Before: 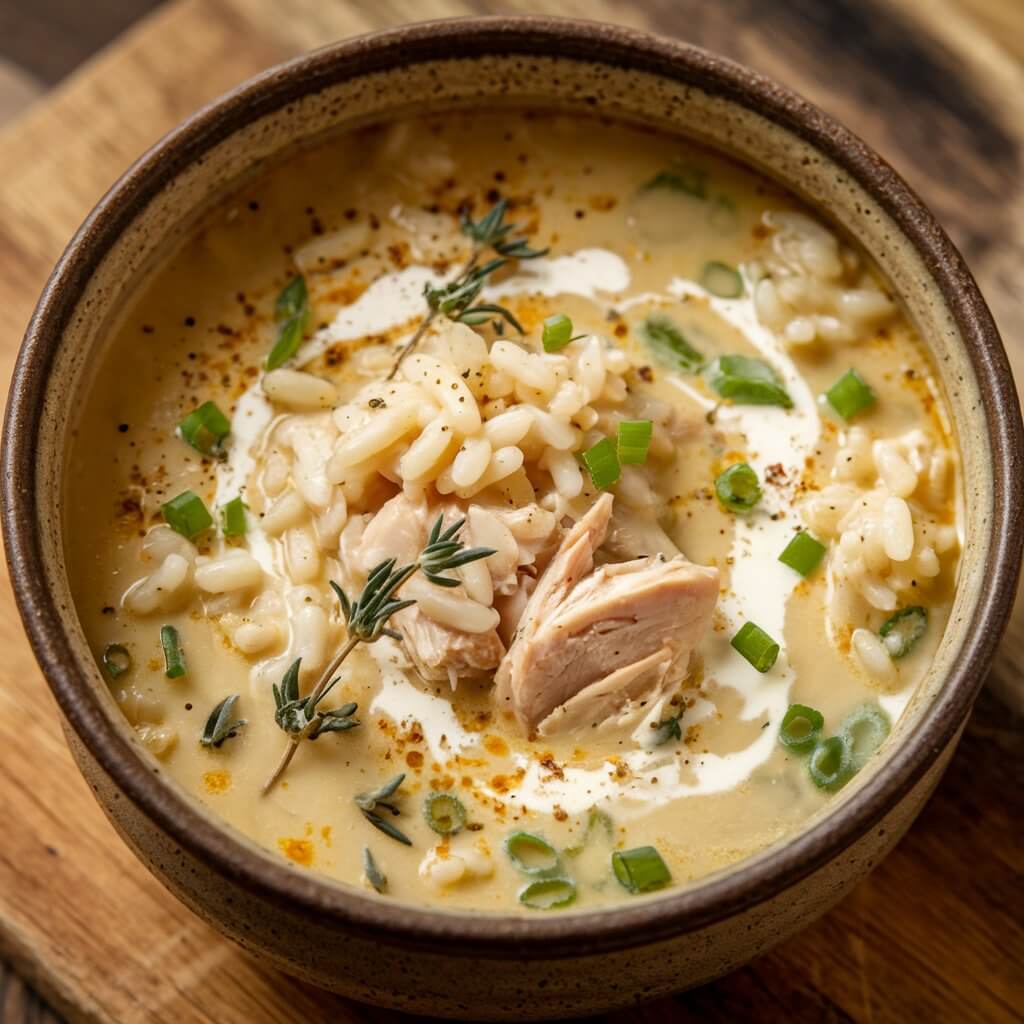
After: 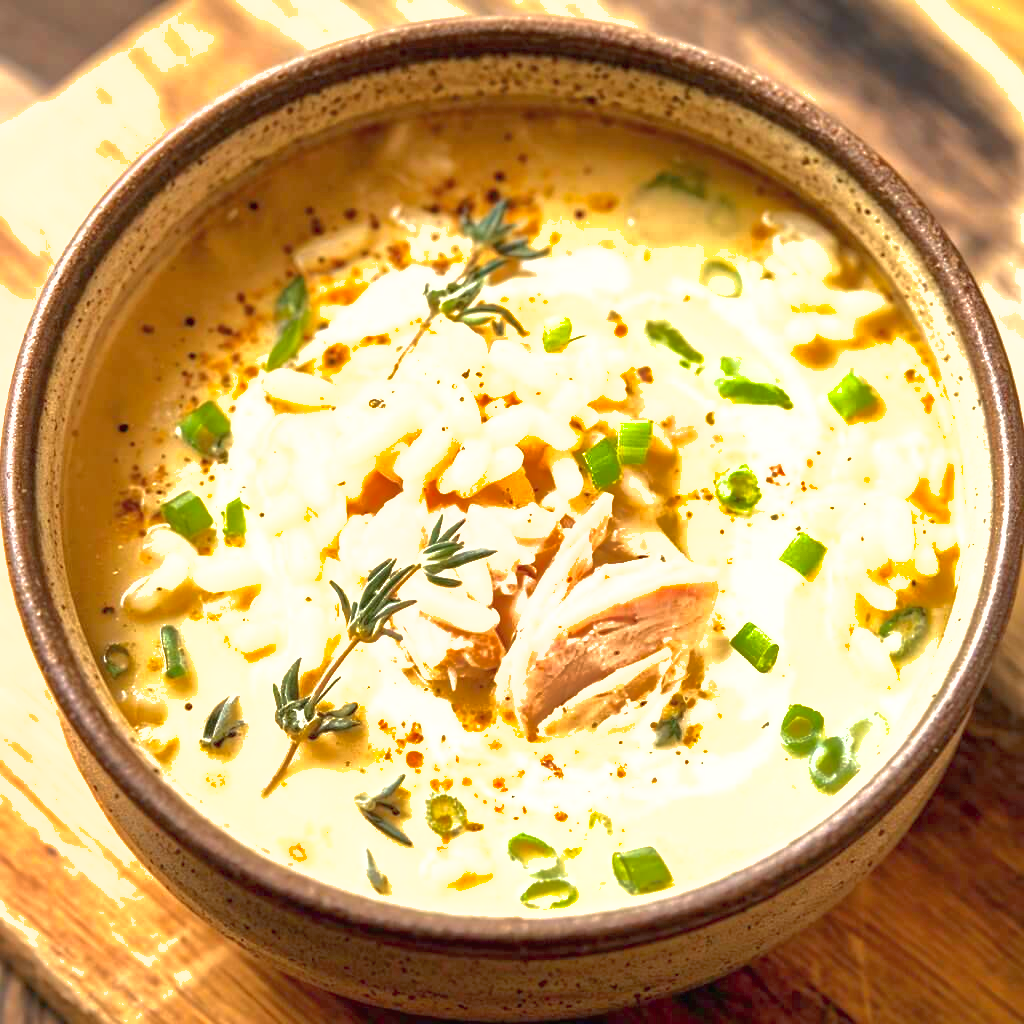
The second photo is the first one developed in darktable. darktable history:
shadows and highlights: on, module defaults
exposure: black level correction 0, exposure 1.743 EV, compensate highlight preservation false
